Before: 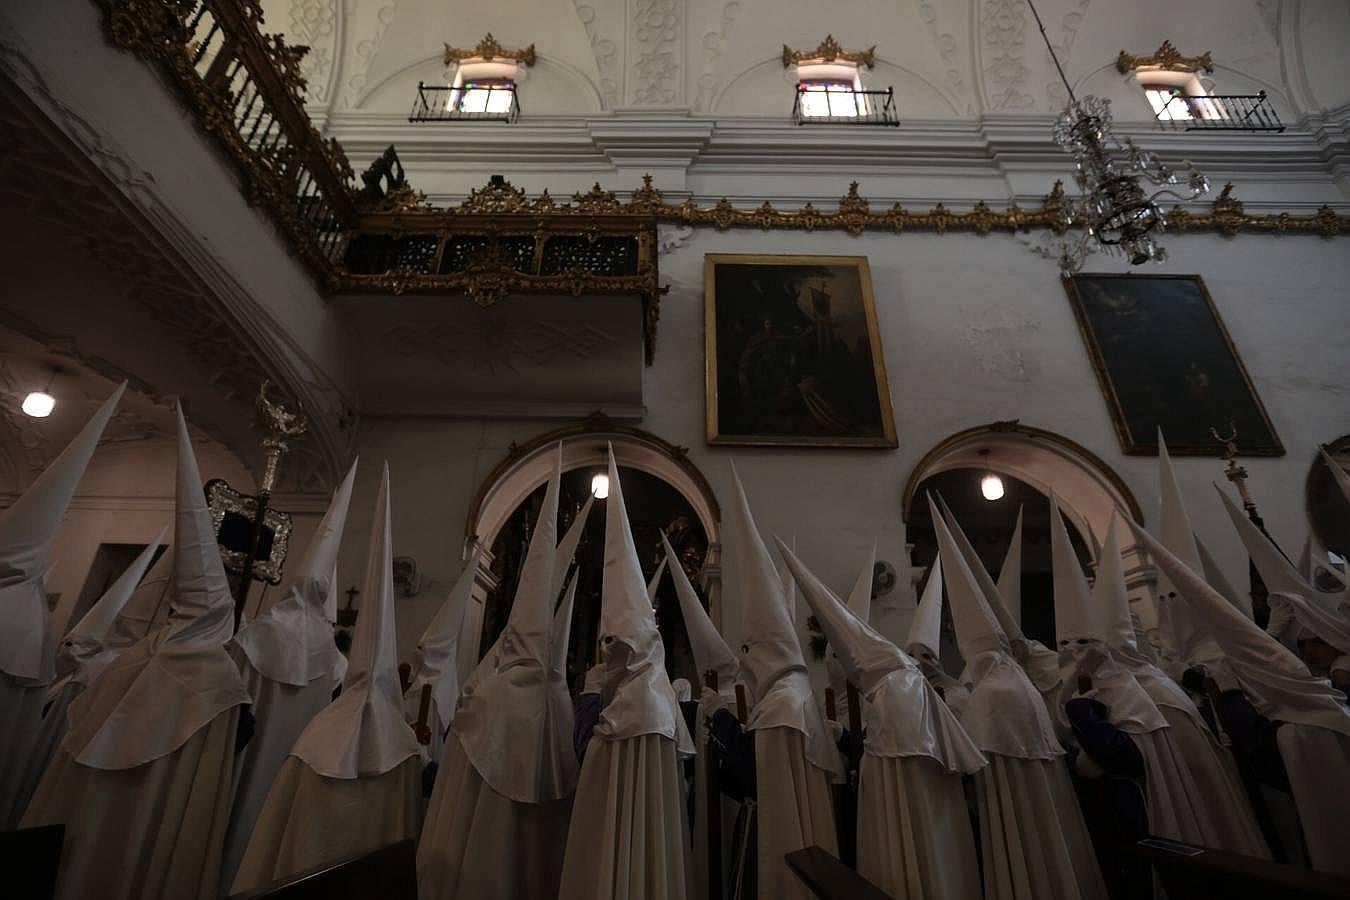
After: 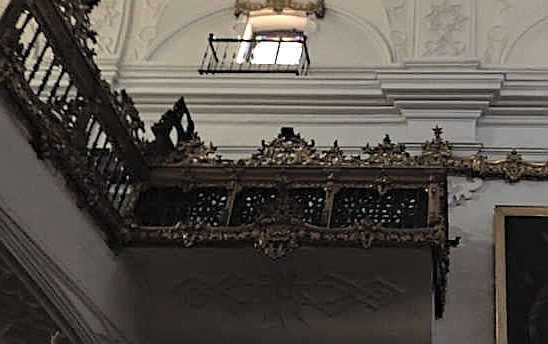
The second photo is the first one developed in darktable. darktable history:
color balance rgb: linear chroma grading › global chroma 0.906%, perceptual saturation grading › global saturation 59.782%, perceptual saturation grading › highlights 19.552%, perceptual saturation grading › shadows -49.431%, global vibrance 25.694%, contrast 5.94%
contrast brightness saturation: brightness 0.187, saturation -0.508
crop: left 15.6%, top 5.43%, right 43.799%, bottom 56.251%
sharpen: on, module defaults
haze removal: compatibility mode true, adaptive false
